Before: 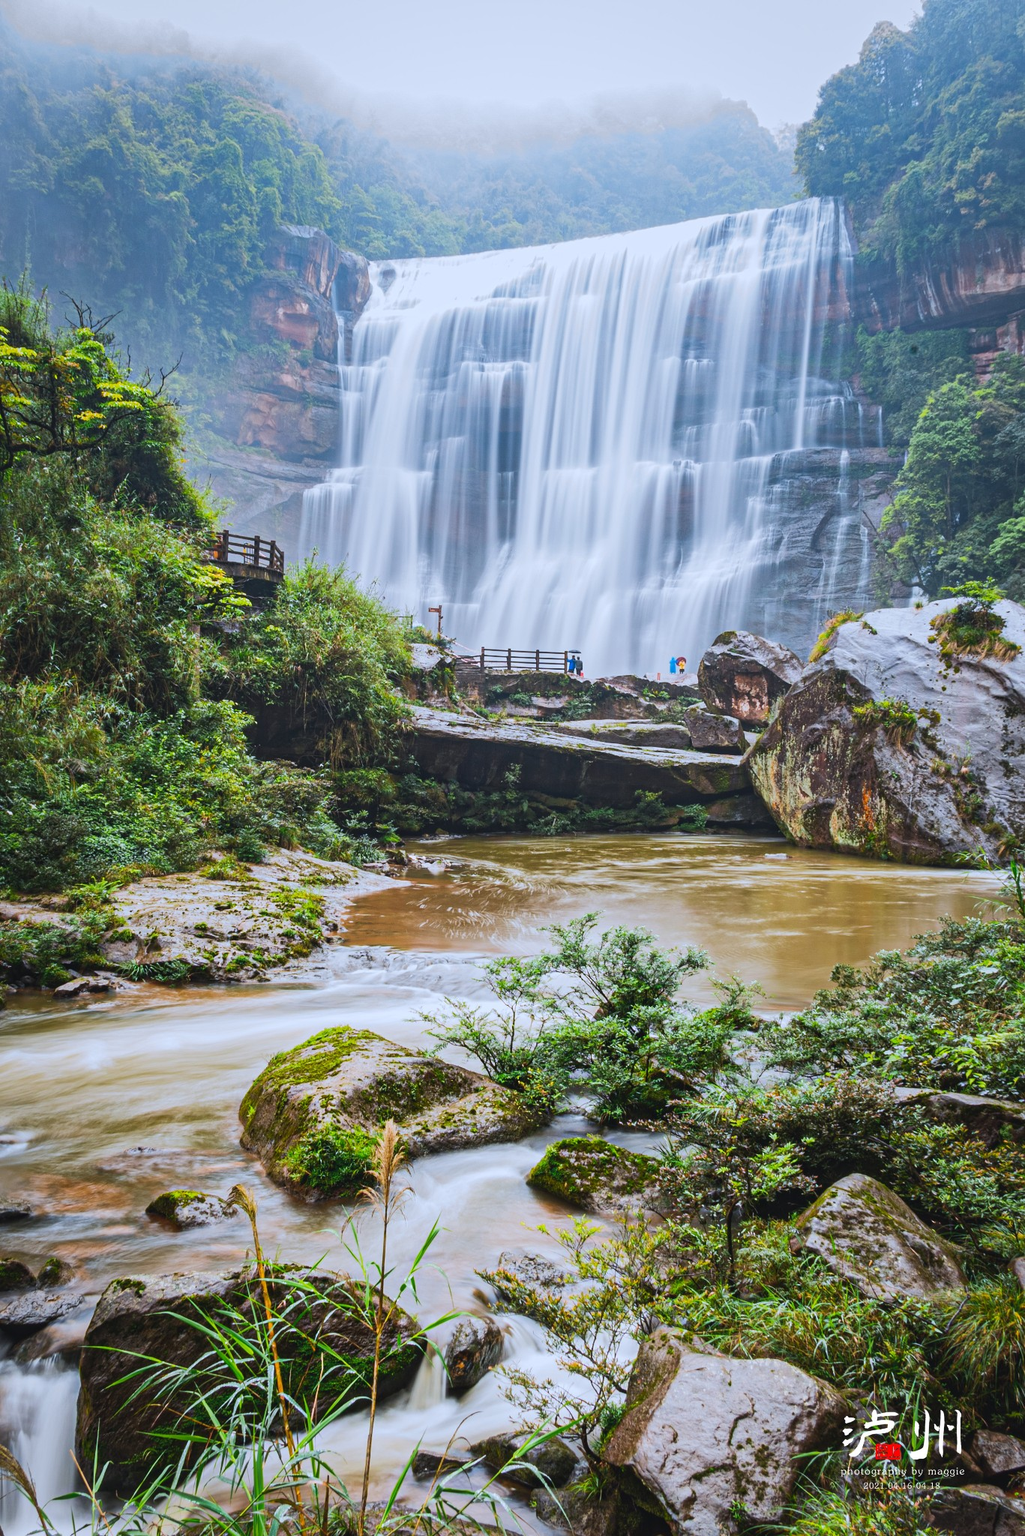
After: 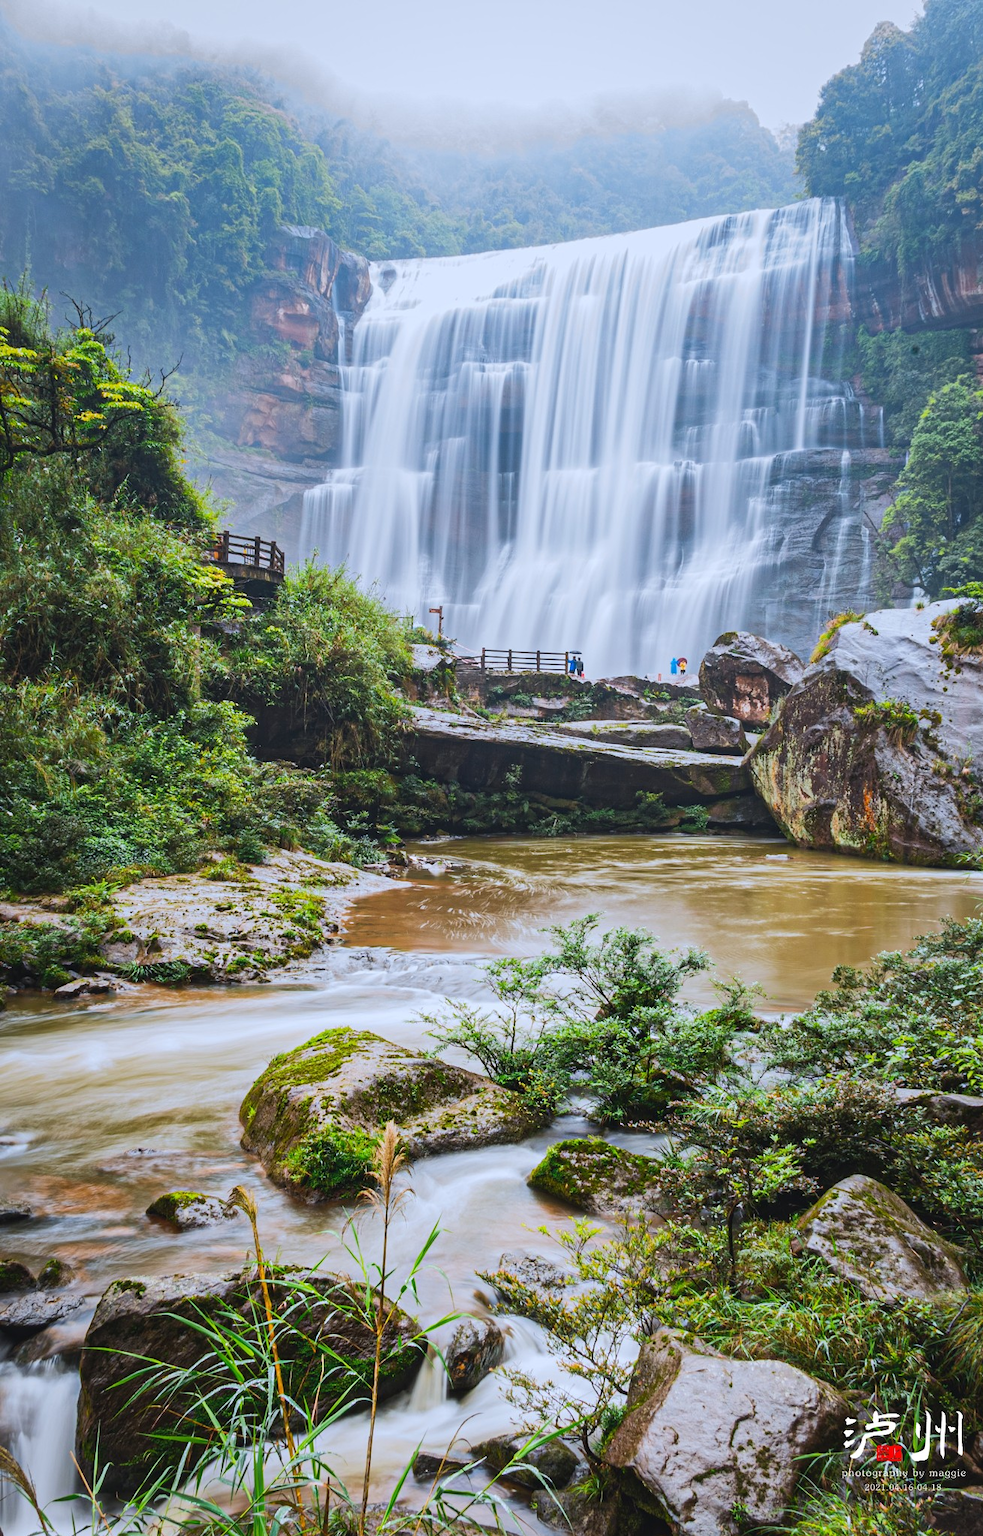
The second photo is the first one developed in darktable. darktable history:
crop: right 4.166%, bottom 0.05%
